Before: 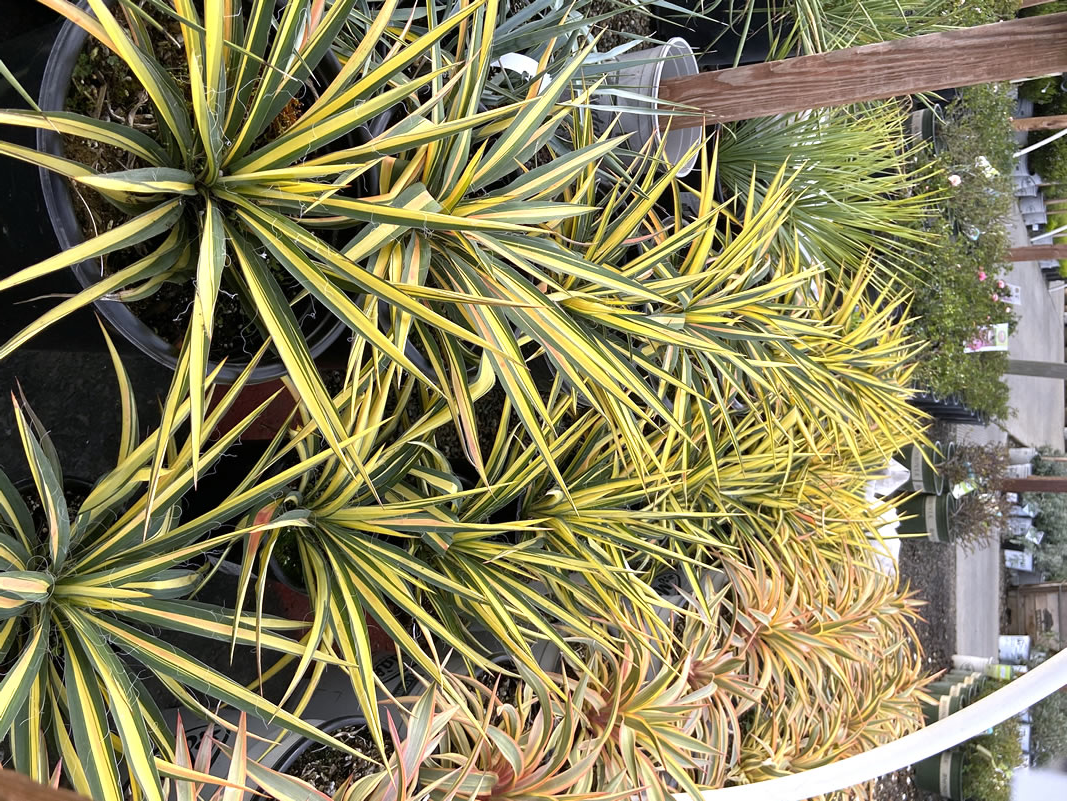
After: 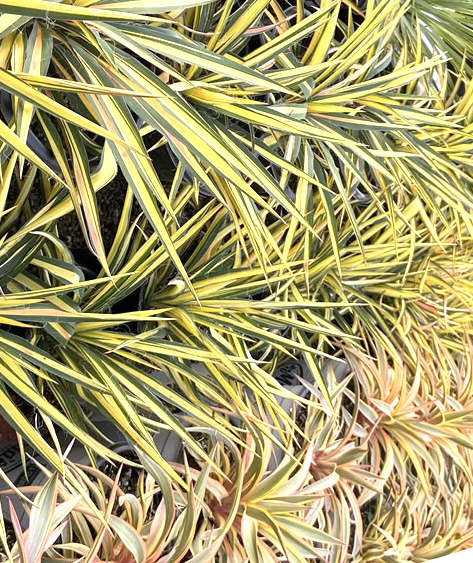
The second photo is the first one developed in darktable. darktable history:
crop: left 35.432%, top 26.233%, right 20.145%, bottom 3.432%
shadows and highlights: radius 110.86, shadows 51.09, white point adjustment 9.16, highlights -4.17, highlights color adjustment 32.2%, soften with gaussian
